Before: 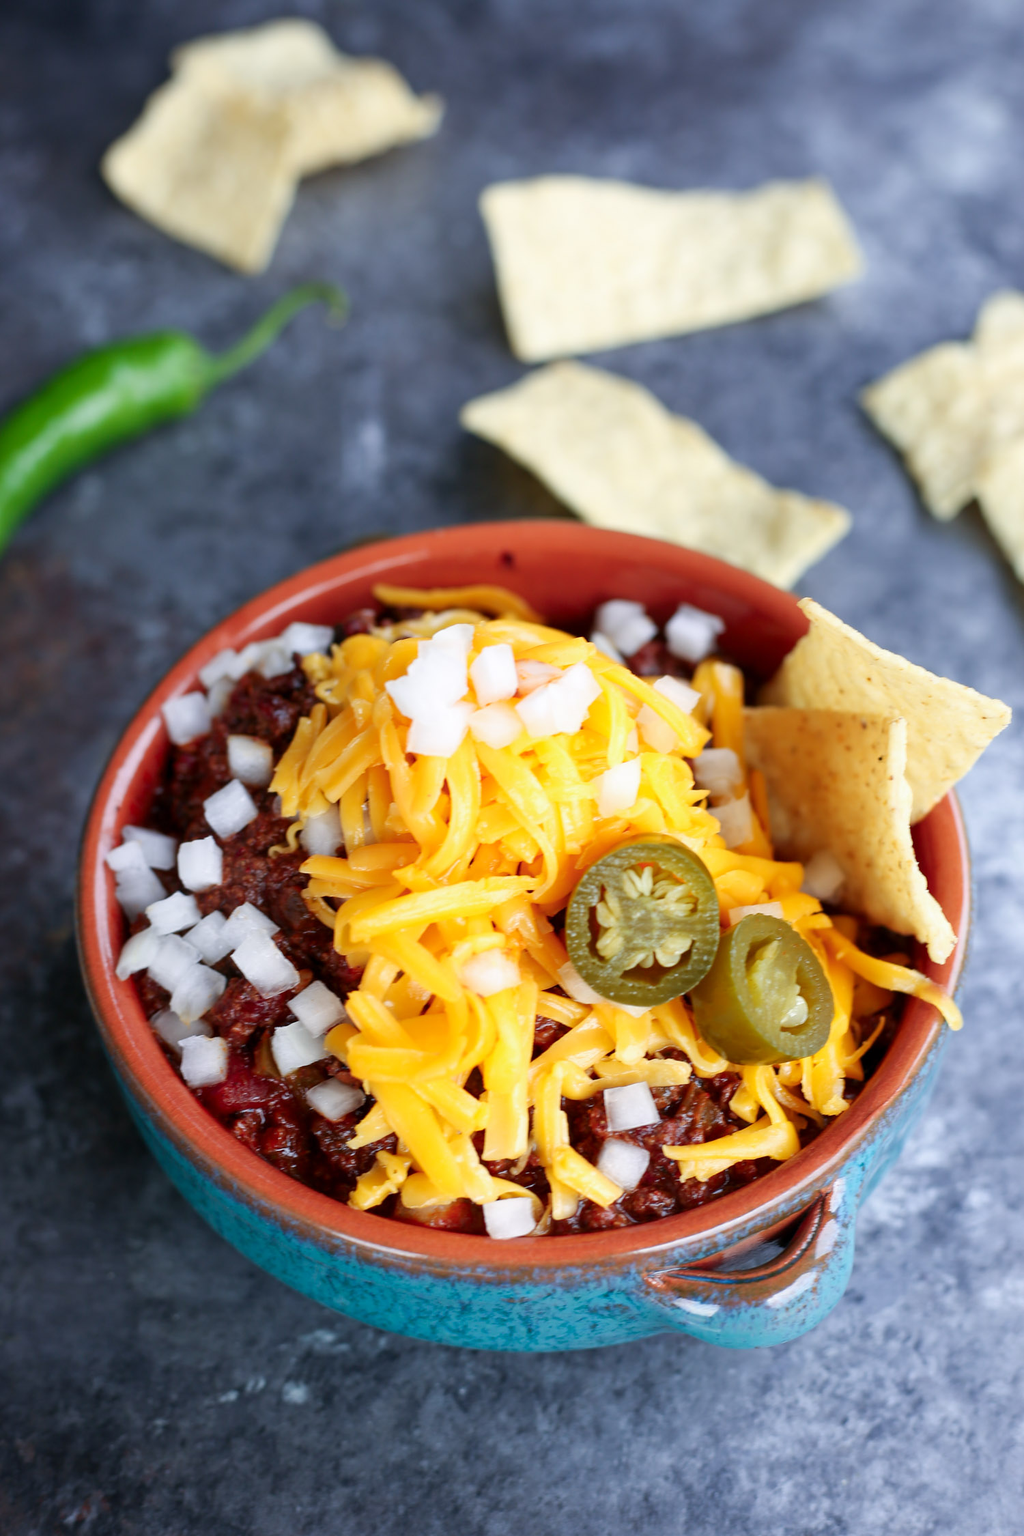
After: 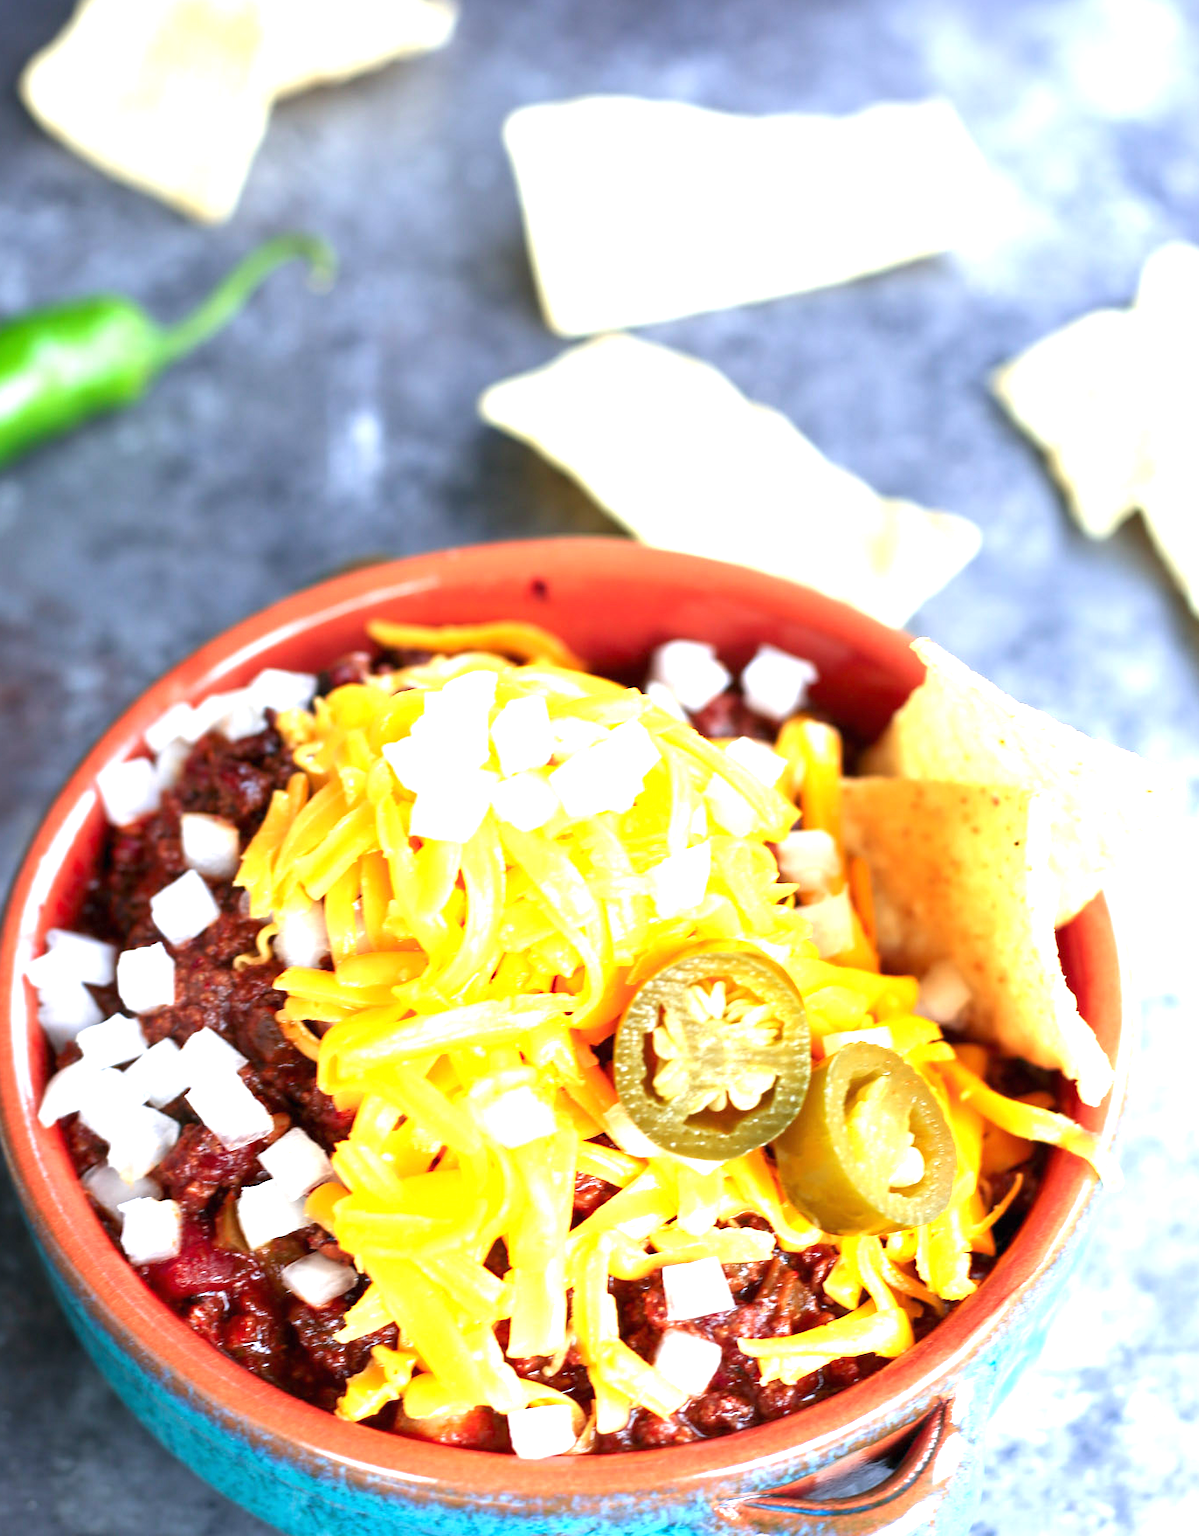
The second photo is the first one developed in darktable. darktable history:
exposure: black level correction 0, exposure 1.518 EV, compensate exposure bias true, compensate highlight preservation false
crop: left 8.434%, top 6.527%, bottom 15.301%
